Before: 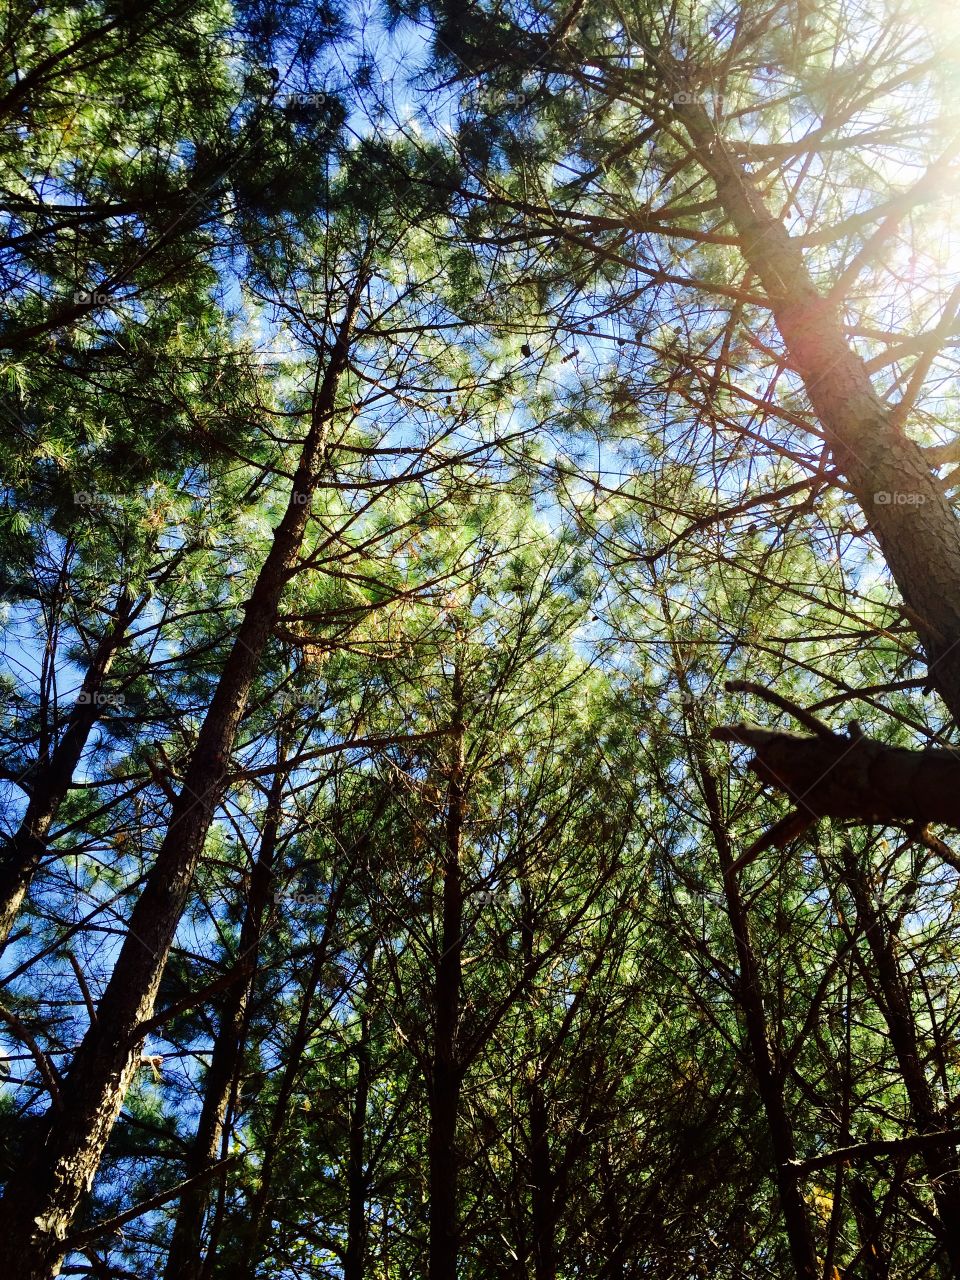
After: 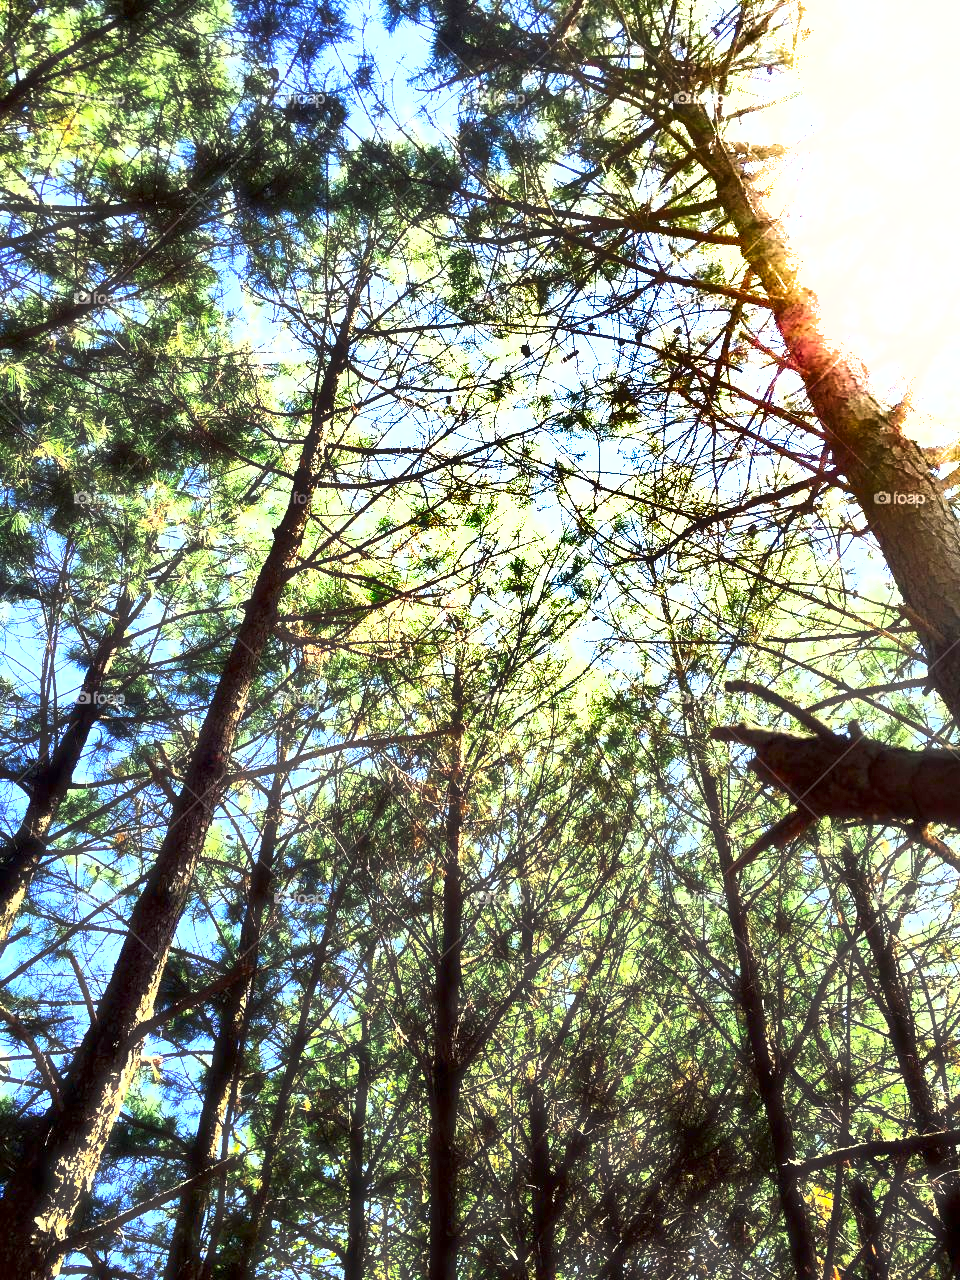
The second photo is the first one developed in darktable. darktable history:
haze removal: strength -0.049, adaptive false
exposure: black level correction 0.001, exposure 1.728 EV, compensate highlight preservation false
shadows and highlights: shadows 20.92, highlights -81.63, soften with gaussian
